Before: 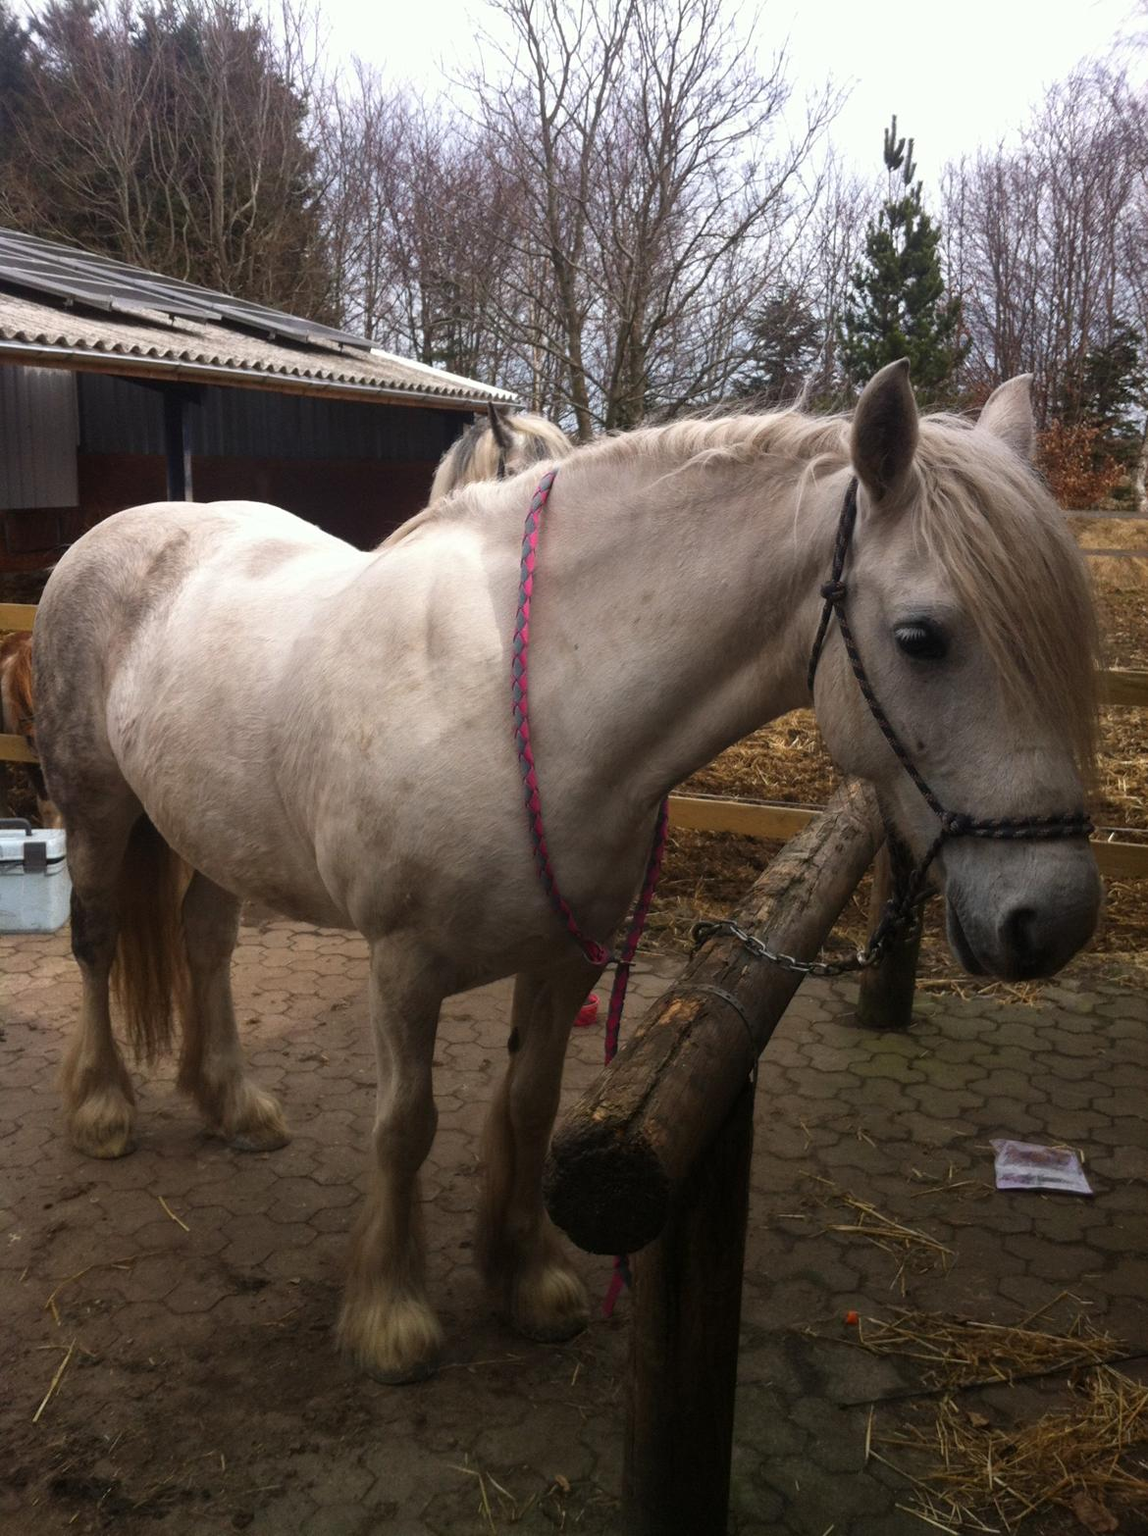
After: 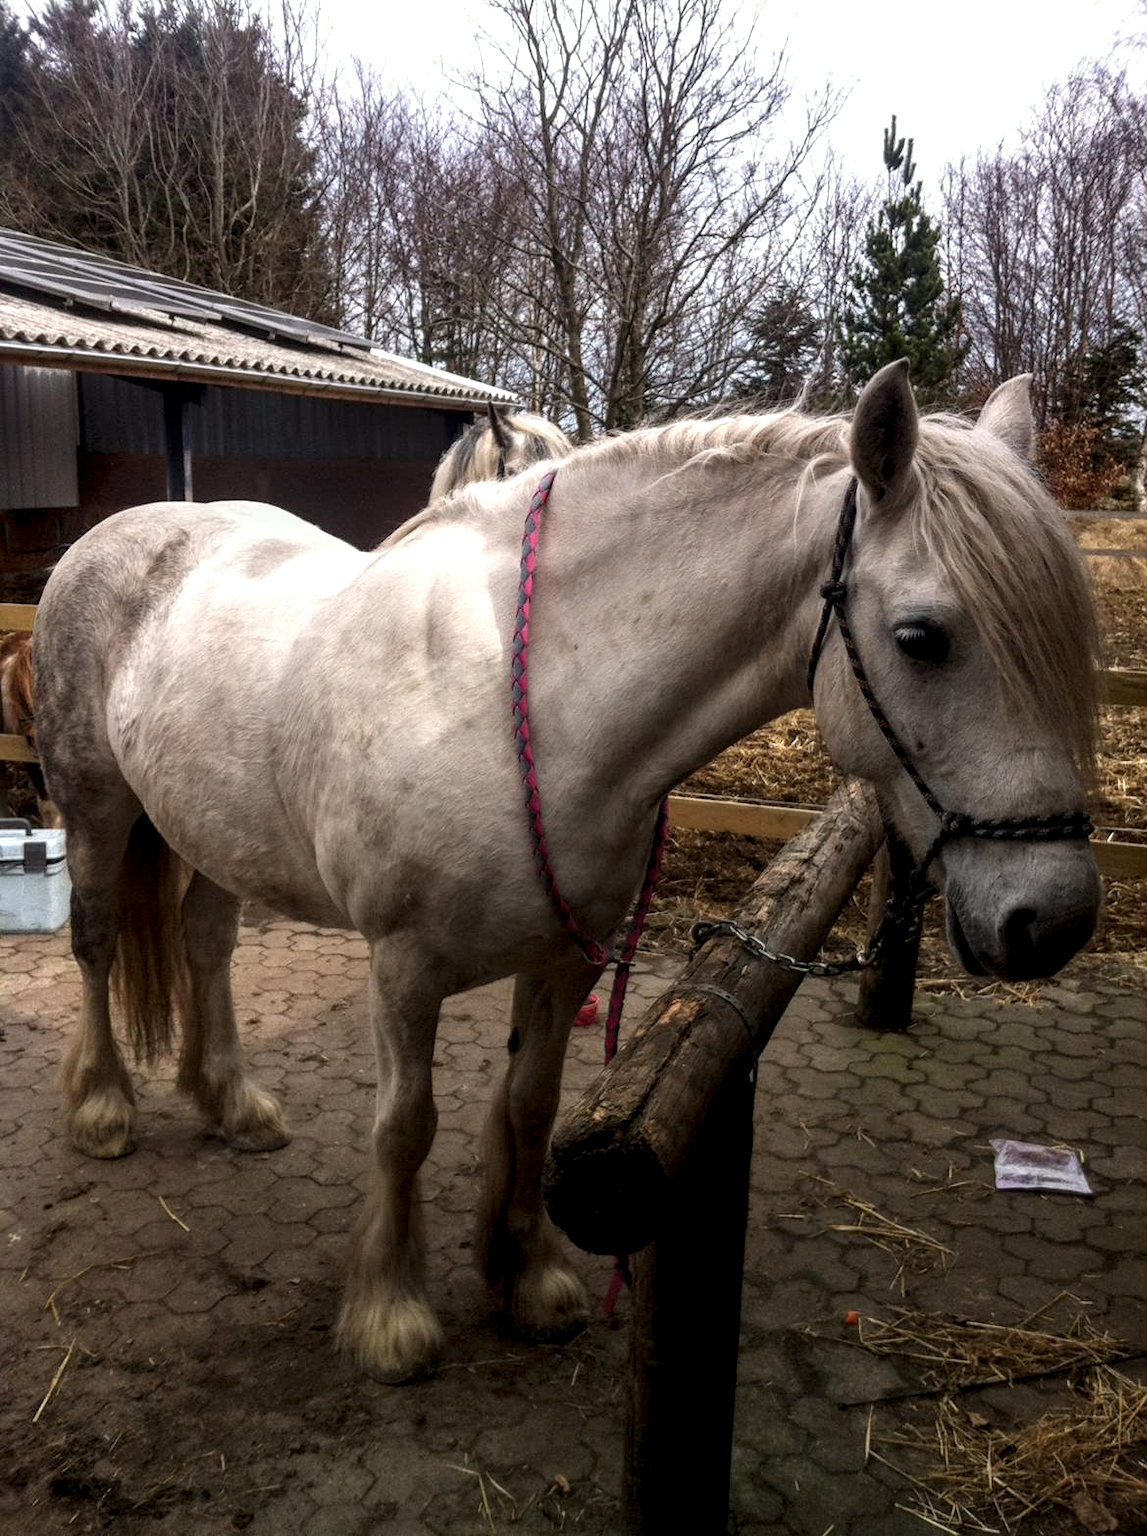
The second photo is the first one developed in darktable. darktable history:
local contrast: highlights 60%, shadows 63%, detail 160%
